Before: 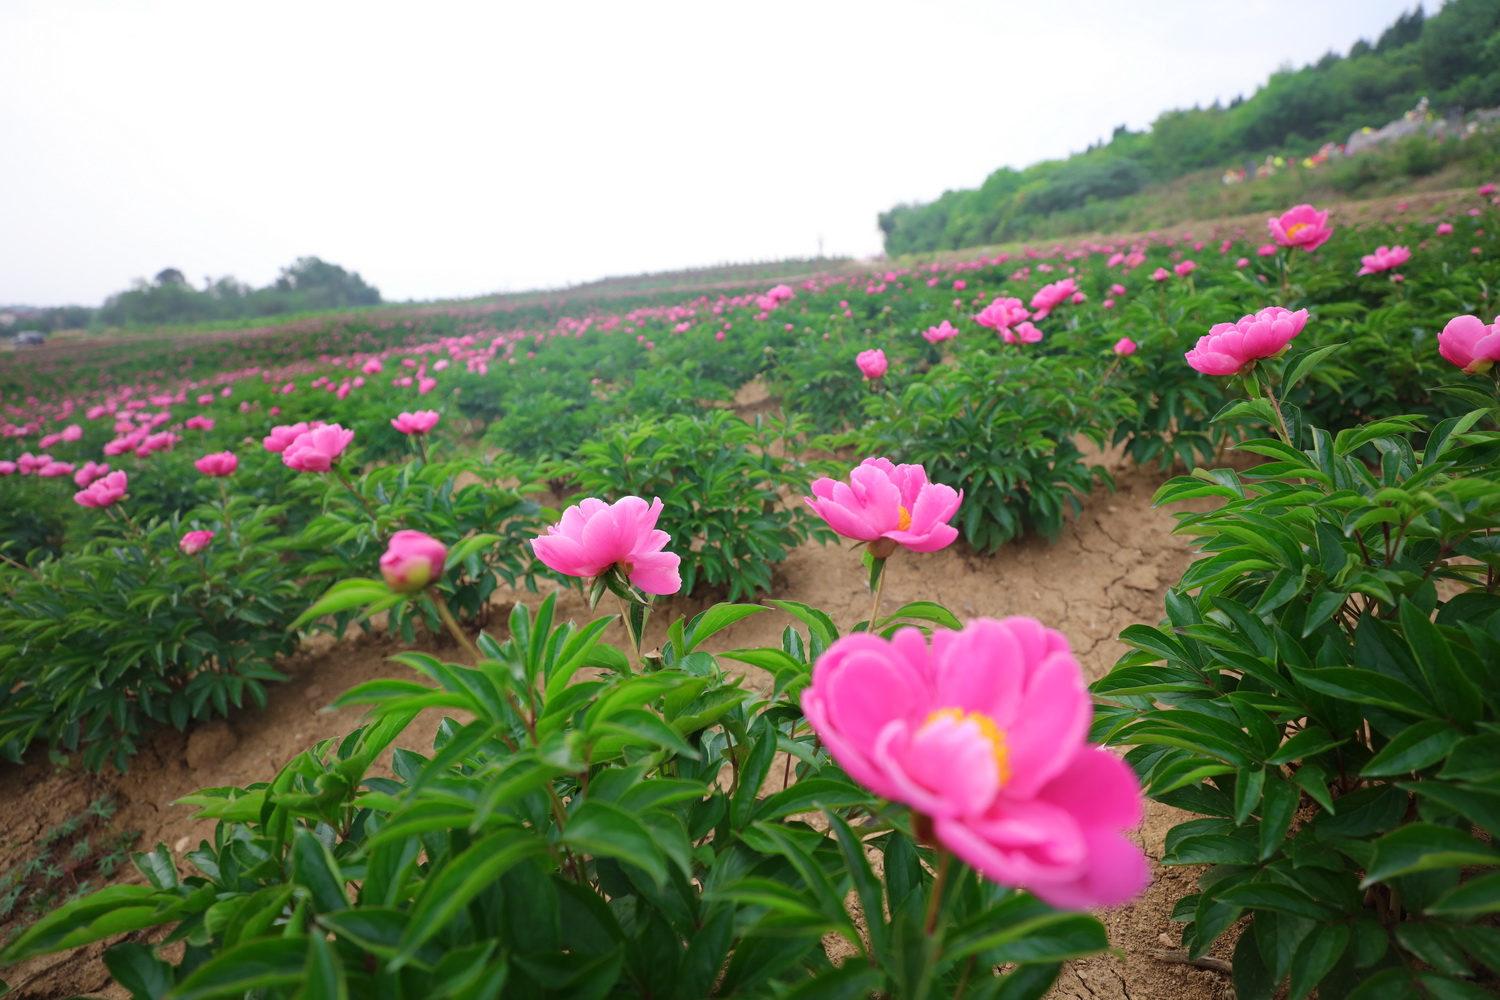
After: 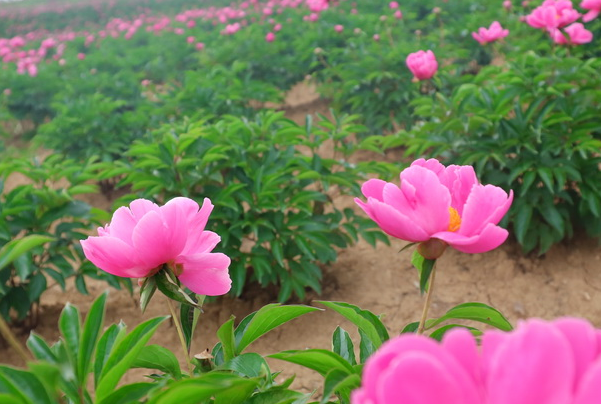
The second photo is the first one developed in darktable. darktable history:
crop: left 30.032%, top 29.995%, right 29.896%, bottom 29.562%
